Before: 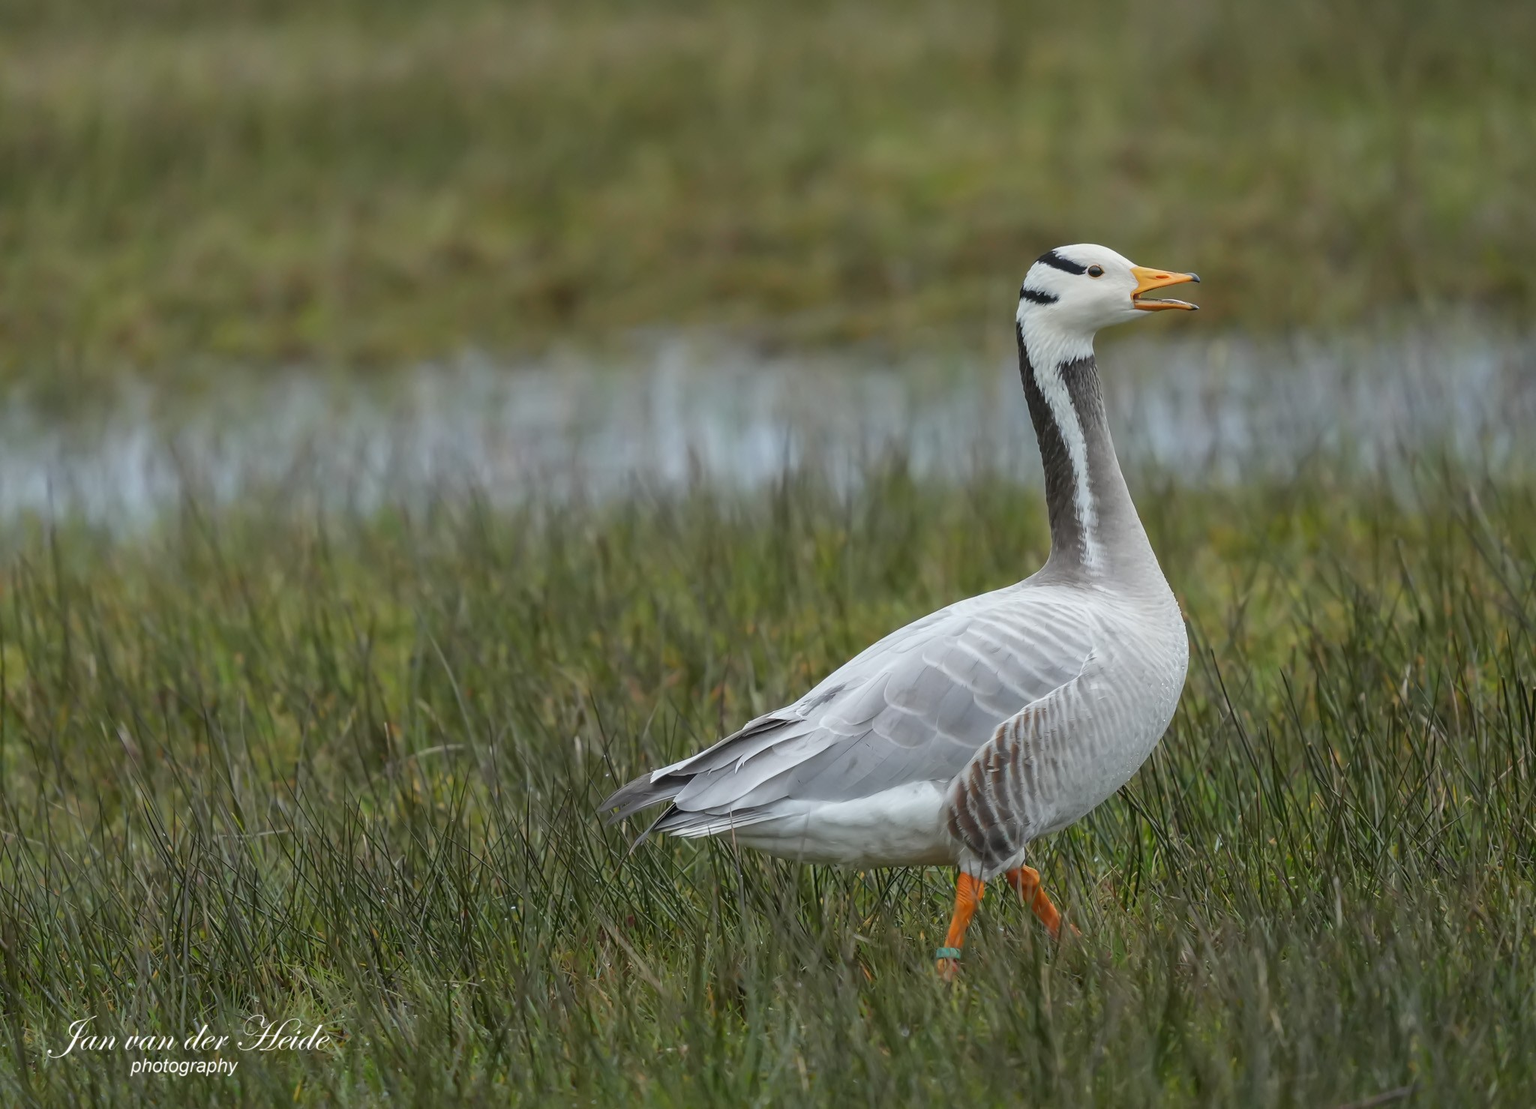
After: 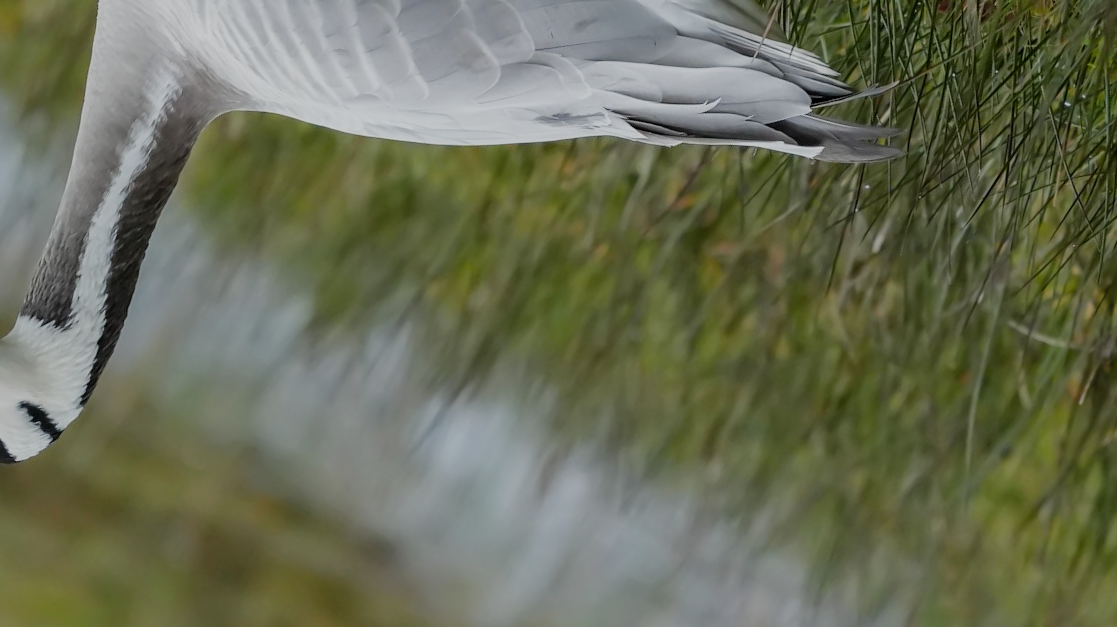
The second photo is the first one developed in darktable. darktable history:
crop and rotate: angle 147.77°, left 9.147%, top 15.662%, right 4.364%, bottom 17.123%
filmic rgb: black relative exposure -7.48 EV, white relative exposure 4.82 EV, threshold -0.288 EV, transition 3.19 EV, structure ↔ texture 99.32%, hardness 3.4, add noise in highlights 0, preserve chrominance no, color science v4 (2020), enable highlight reconstruction true
